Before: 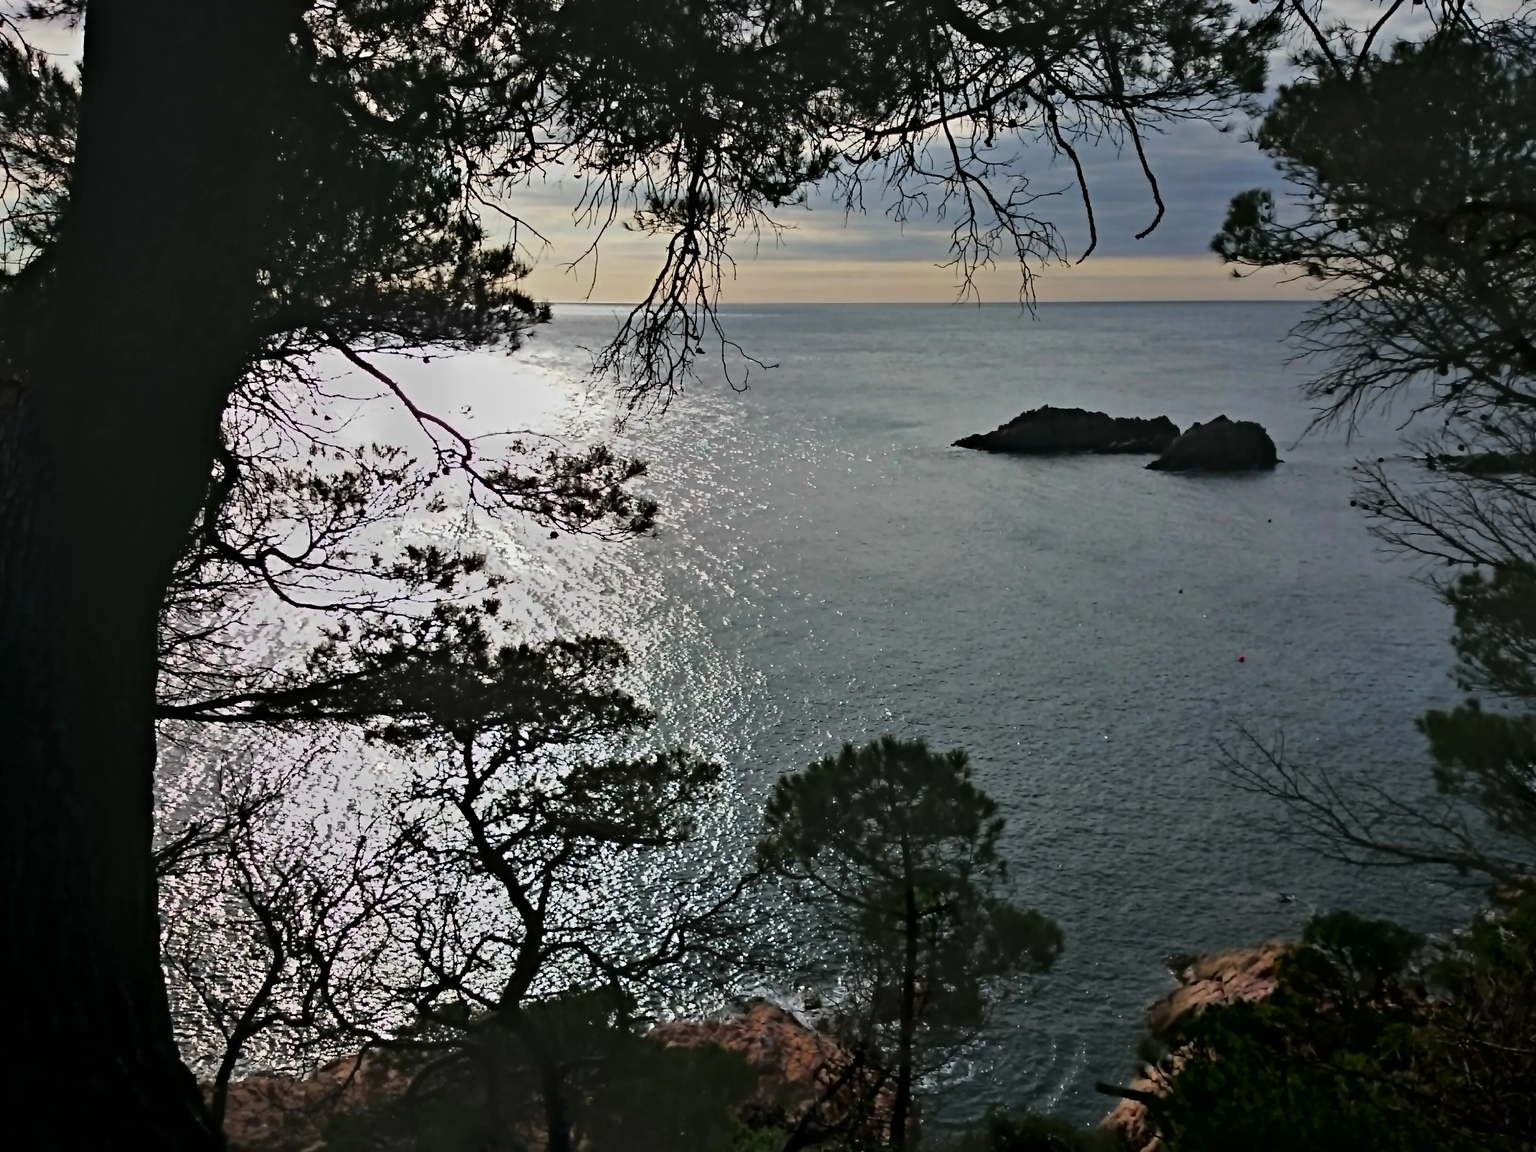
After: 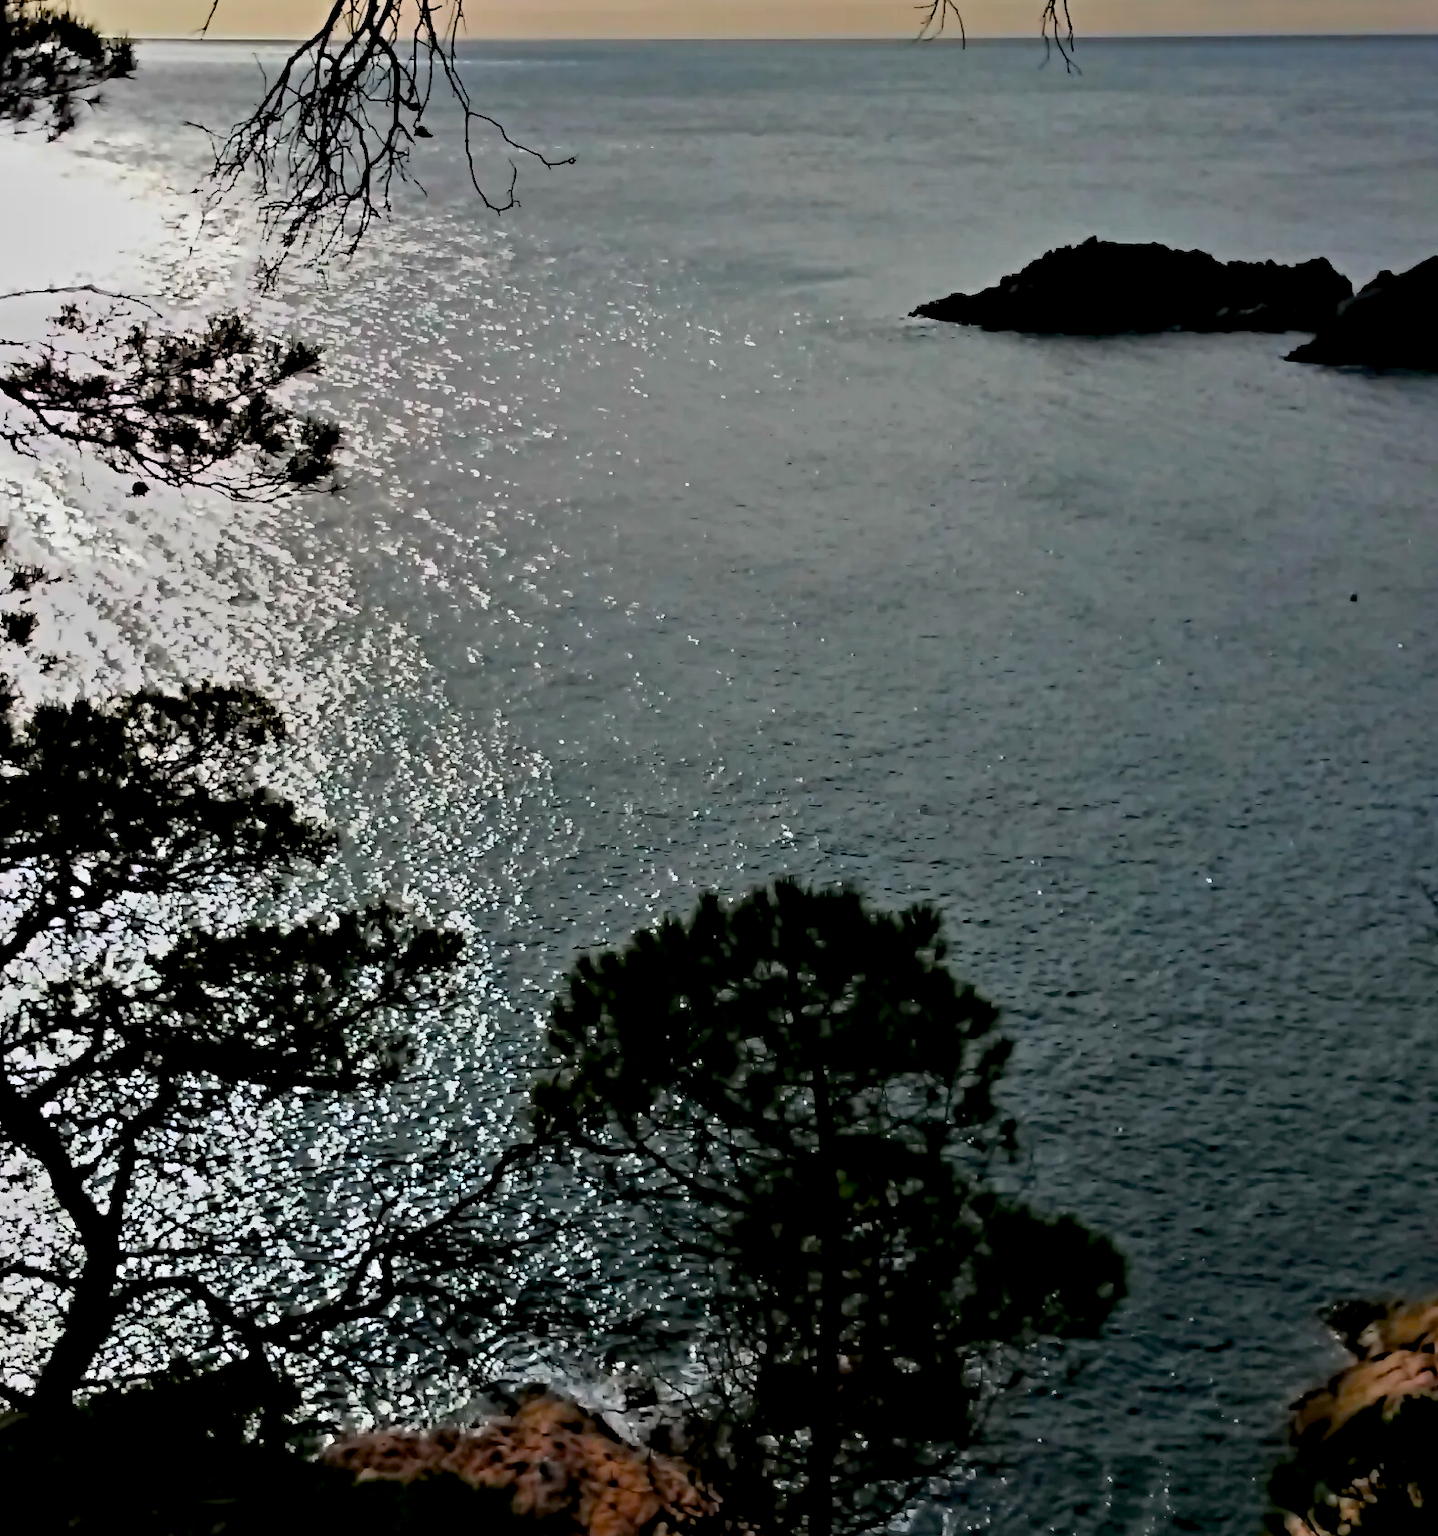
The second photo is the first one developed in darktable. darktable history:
crop: left 31.39%, top 24.569%, right 20.243%, bottom 6.563%
color balance rgb: global offset › luminance -1.436%, perceptual saturation grading › global saturation 25.06%
